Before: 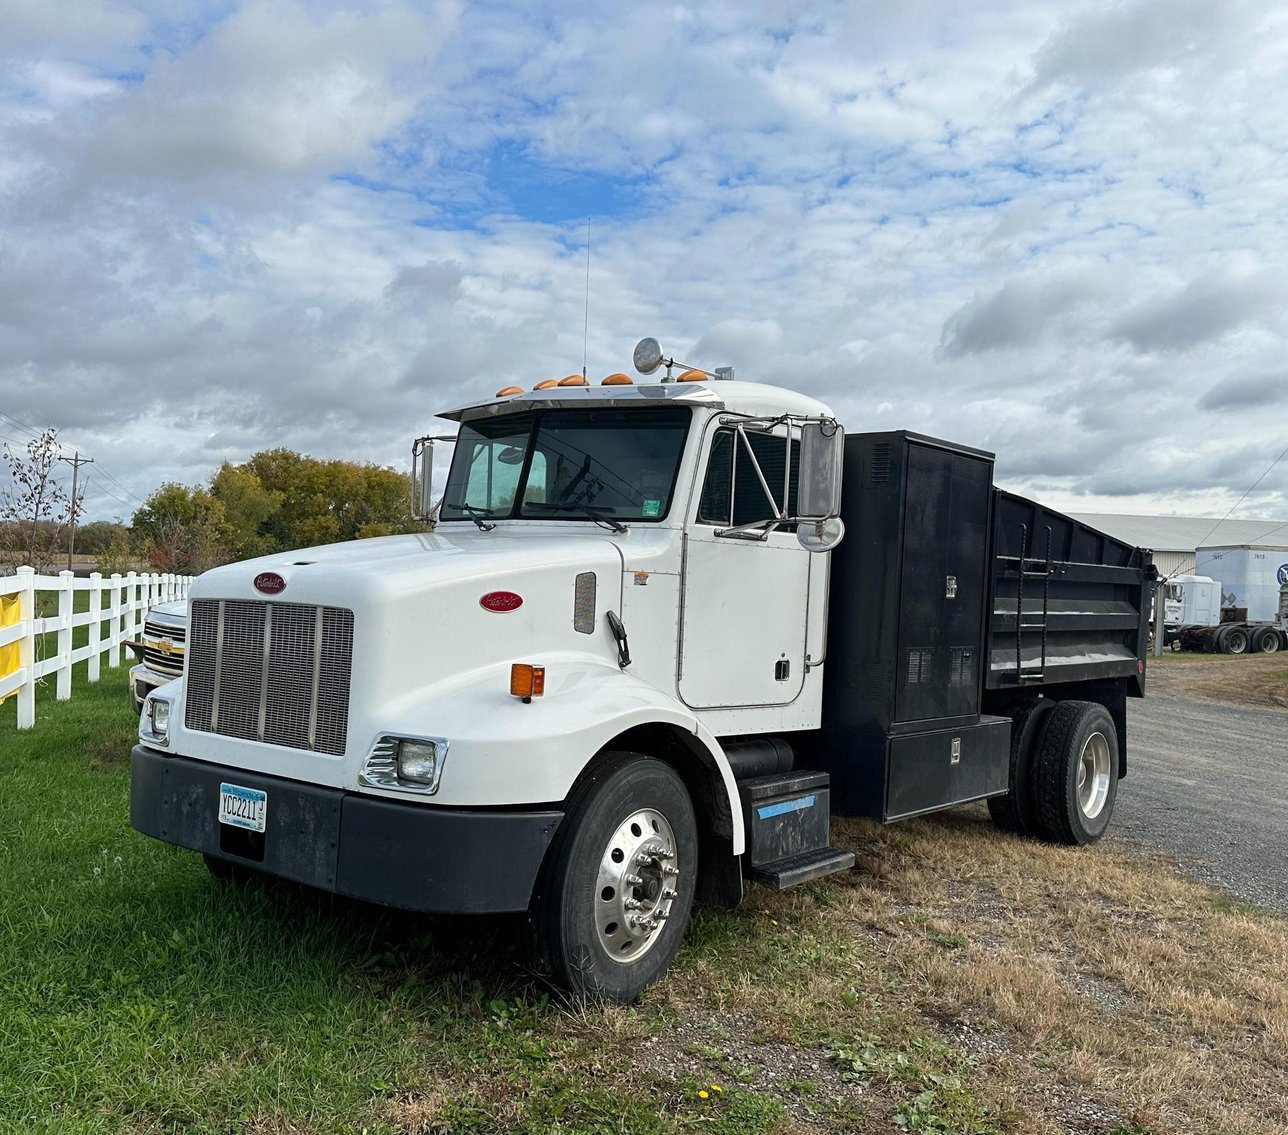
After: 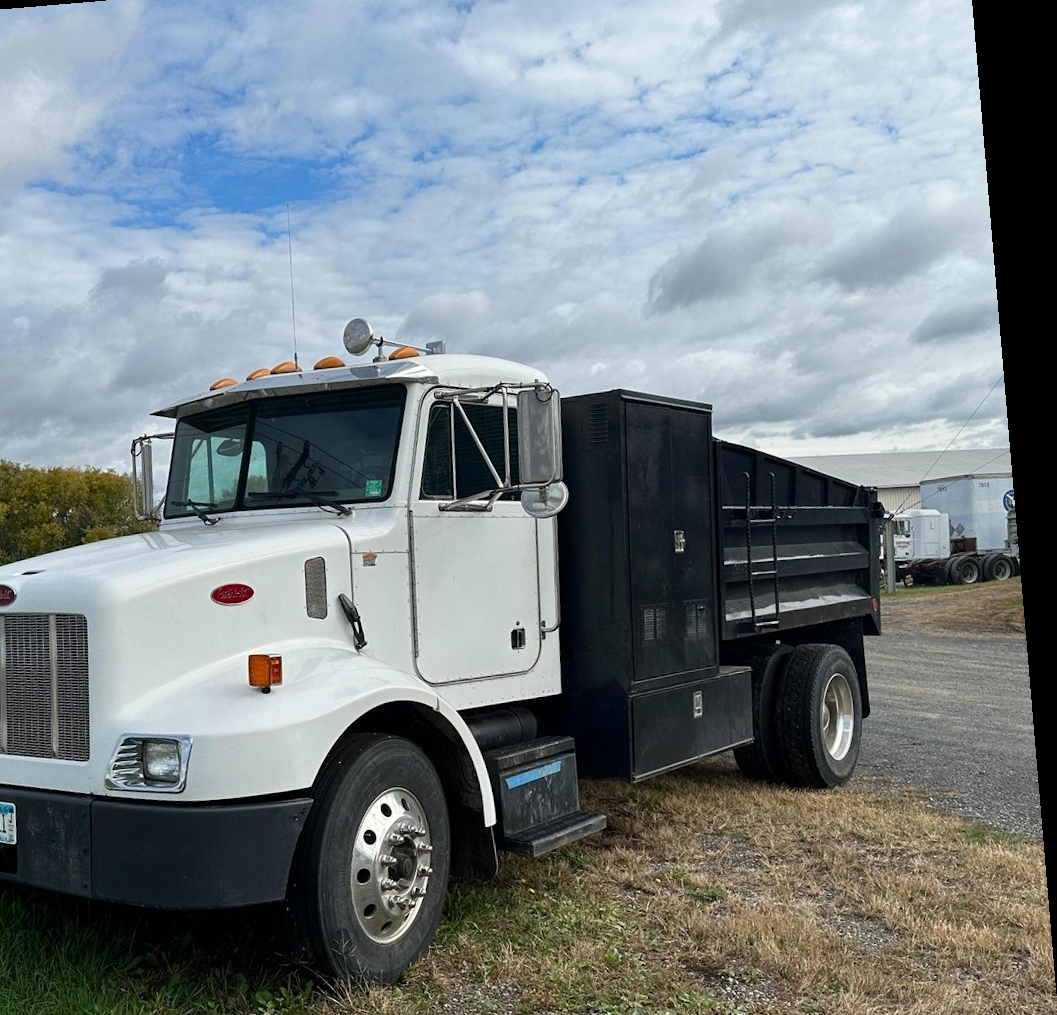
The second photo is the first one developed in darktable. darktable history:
rotate and perspective: rotation -4.86°, automatic cropping off
contrast brightness saturation: contrast 0.03, brightness -0.04
crop: left 23.095%, top 5.827%, bottom 11.854%
